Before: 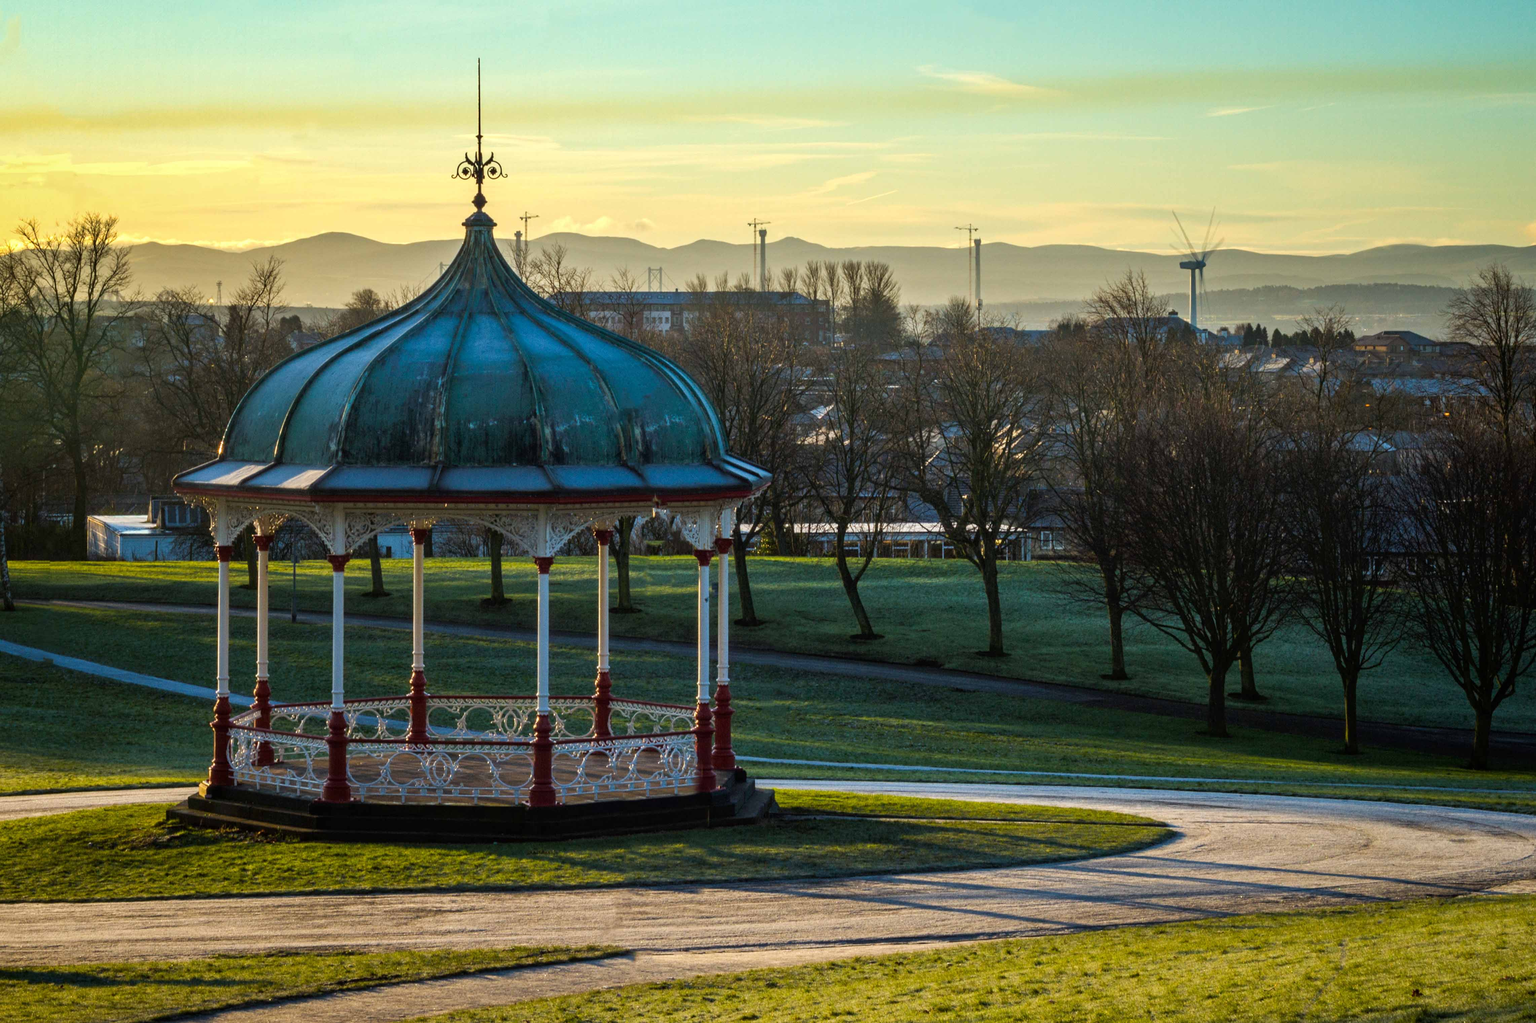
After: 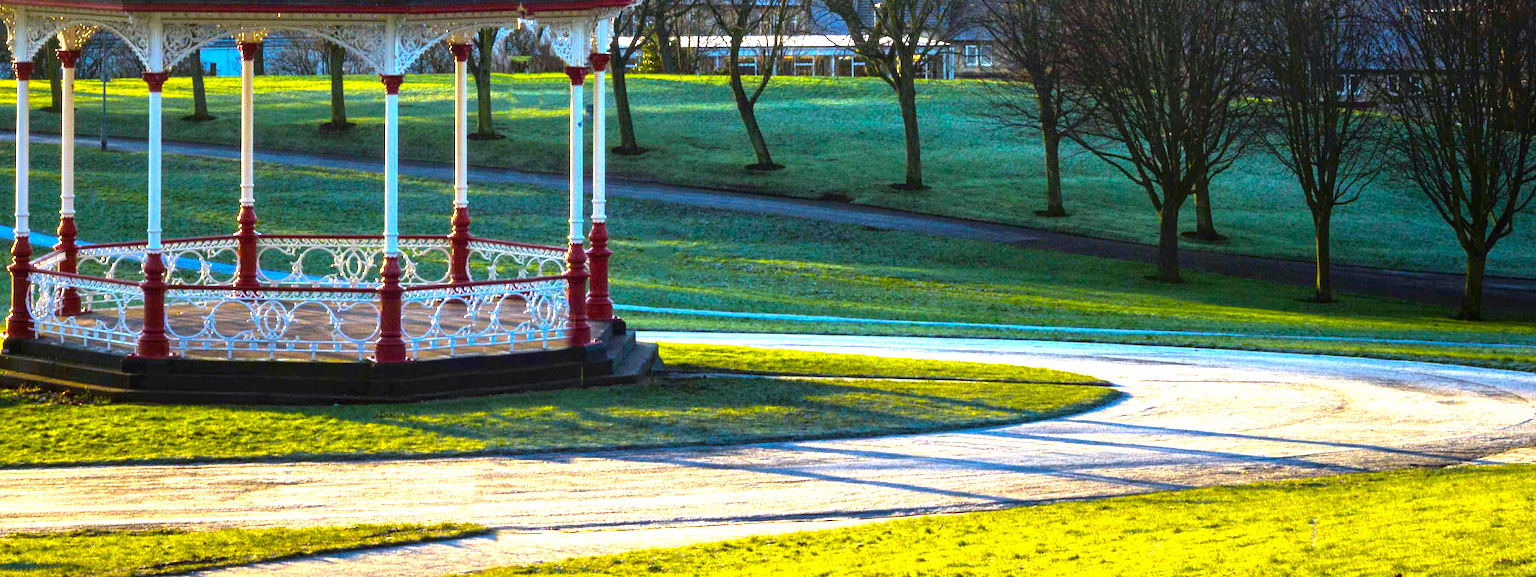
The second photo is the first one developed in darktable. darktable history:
color balance rgb: perceptual saturation grading › global saturation 30%, global vibrance 20%
exposure: black level correction 0, exposure 1.75 EV, compensate exposure bias true, compensate highlight preservation false
crop and rotate: left 13.306%, top 48.129%, bottom 2.928%
white balance: red 0.954, blue 1.079
